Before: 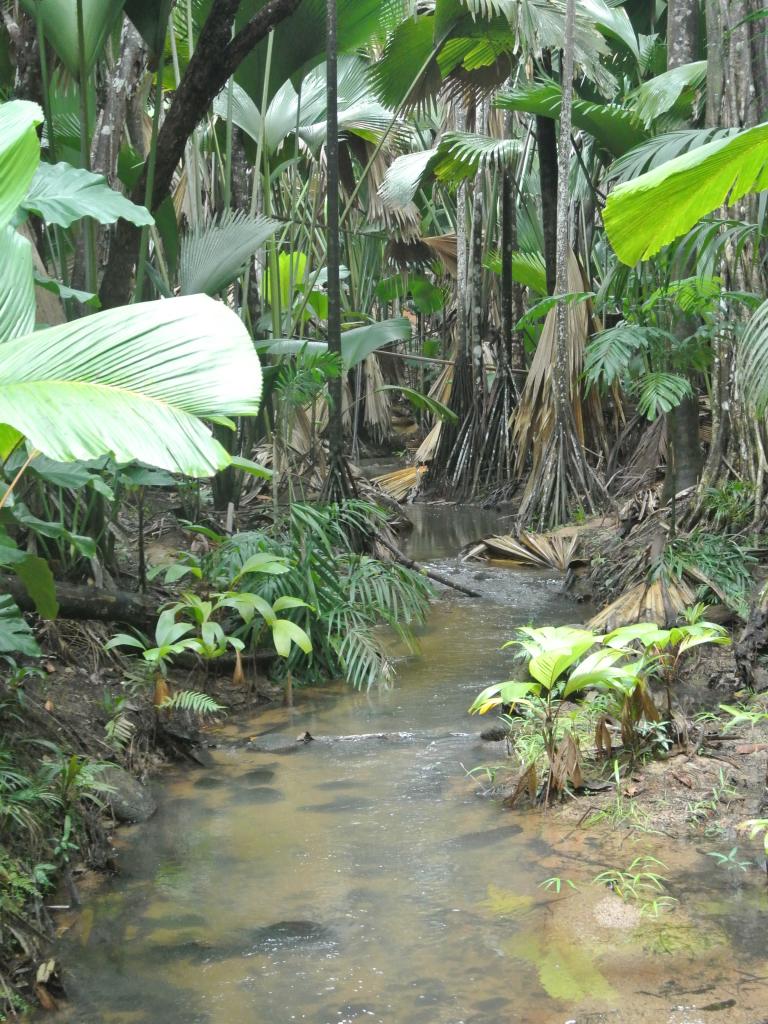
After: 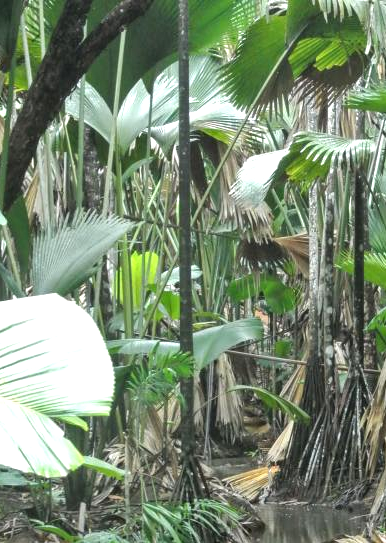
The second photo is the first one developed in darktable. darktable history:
exposure: exposure 0.373 EV, compensate highlight preservation false
crop: left 19.362%, right 30.329%, bottom 46.9%
local contrast: on, module defaults
